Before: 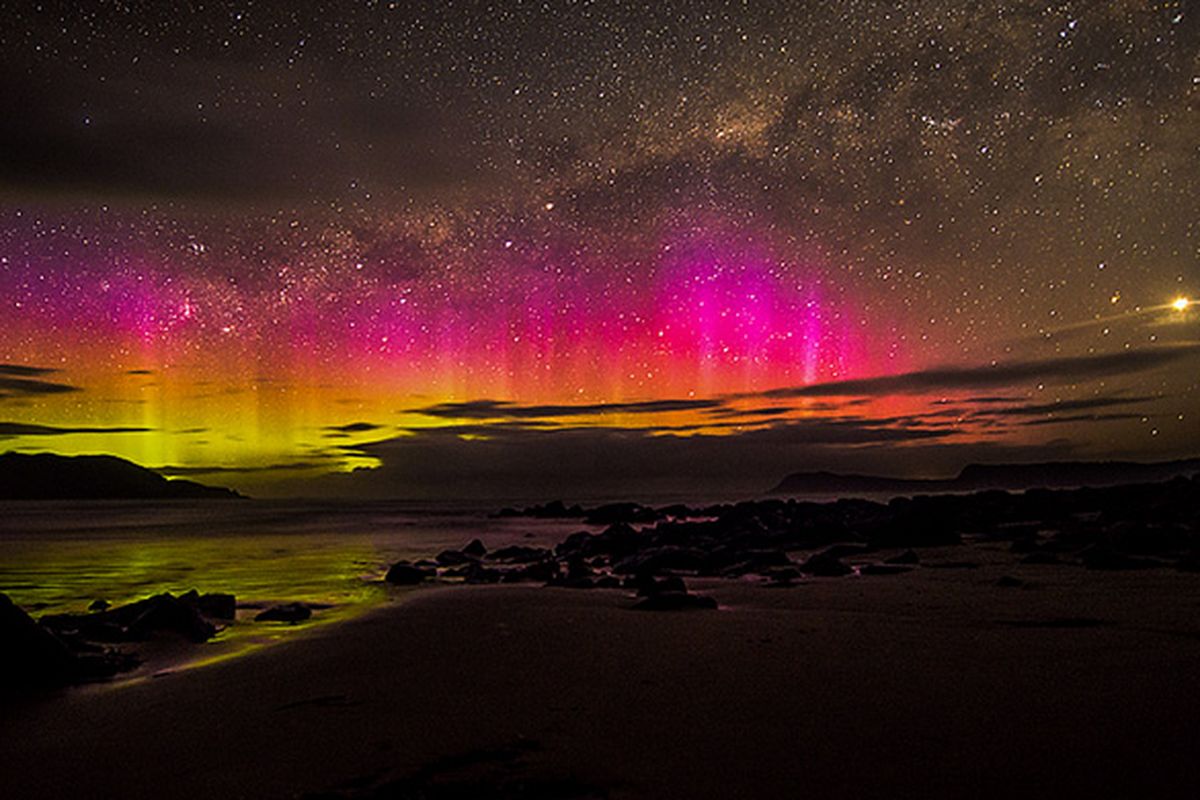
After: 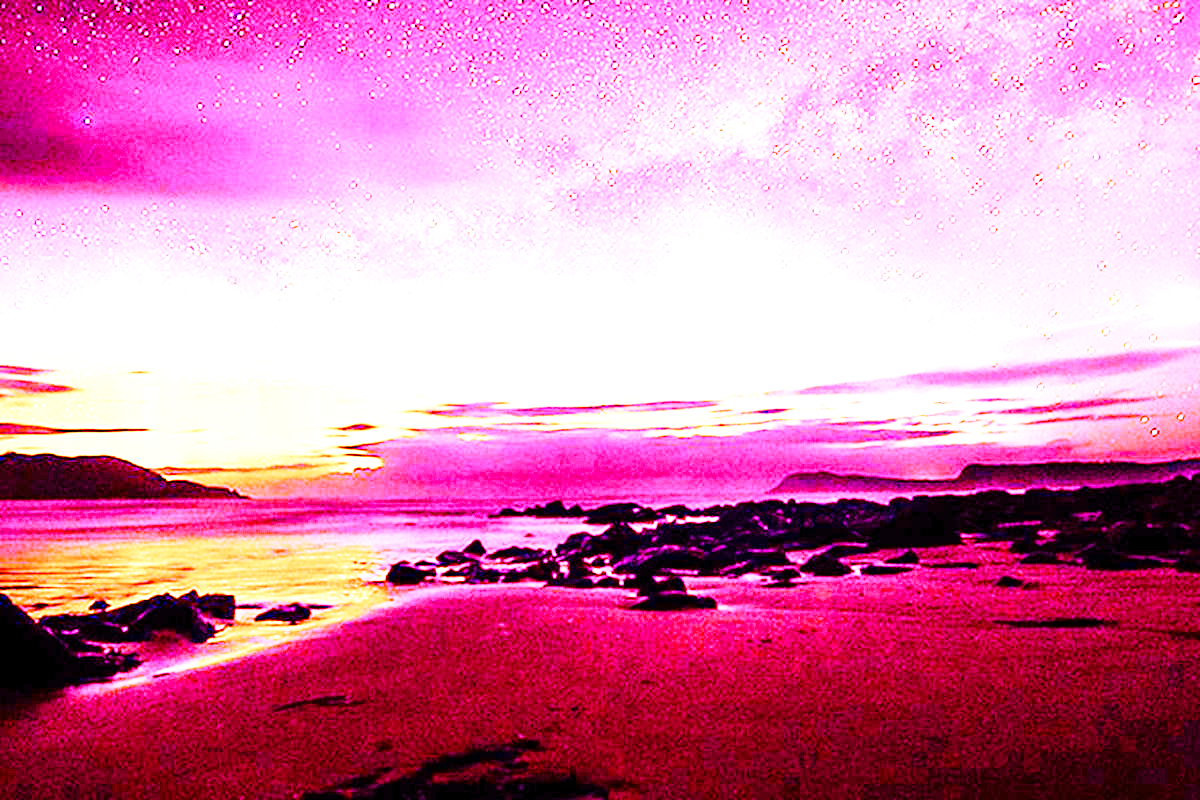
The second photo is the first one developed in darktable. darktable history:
grain: coarseness 0.09 ISO, strength 10%
base curve: curves: ch0 [(0, 0) (0.028, 0.03) (0.121, 0.232) (0.46, 0.748) (0.859, 0.968) (1, 1)], preserve colors none
white balance: red 8, blue 8
